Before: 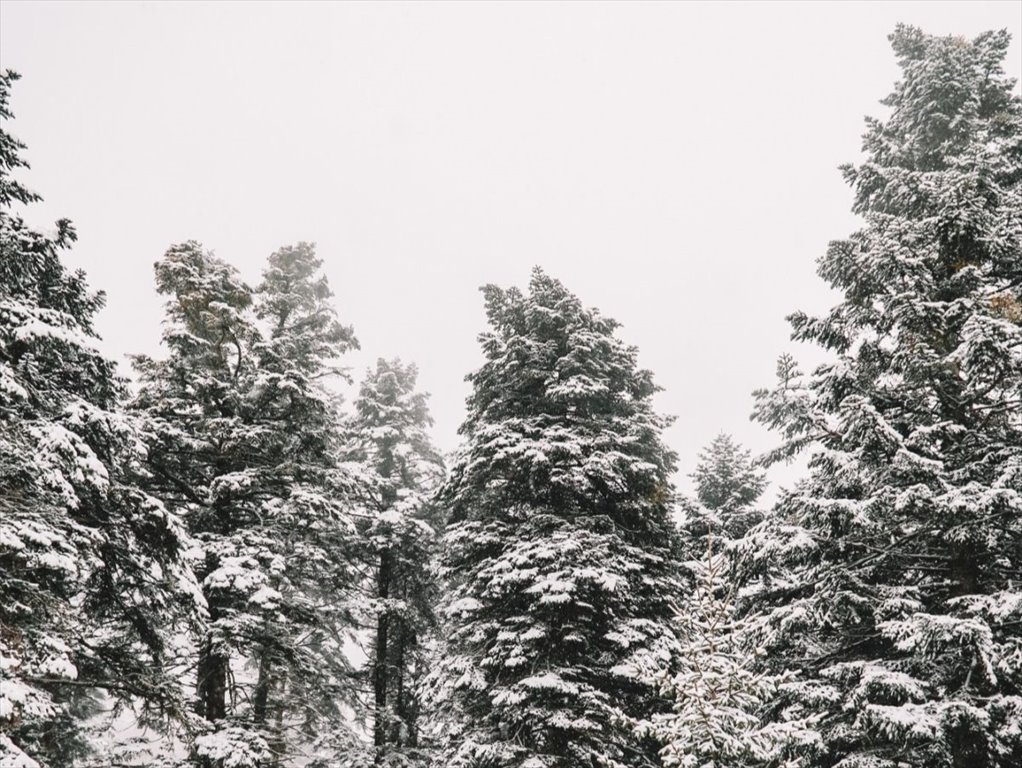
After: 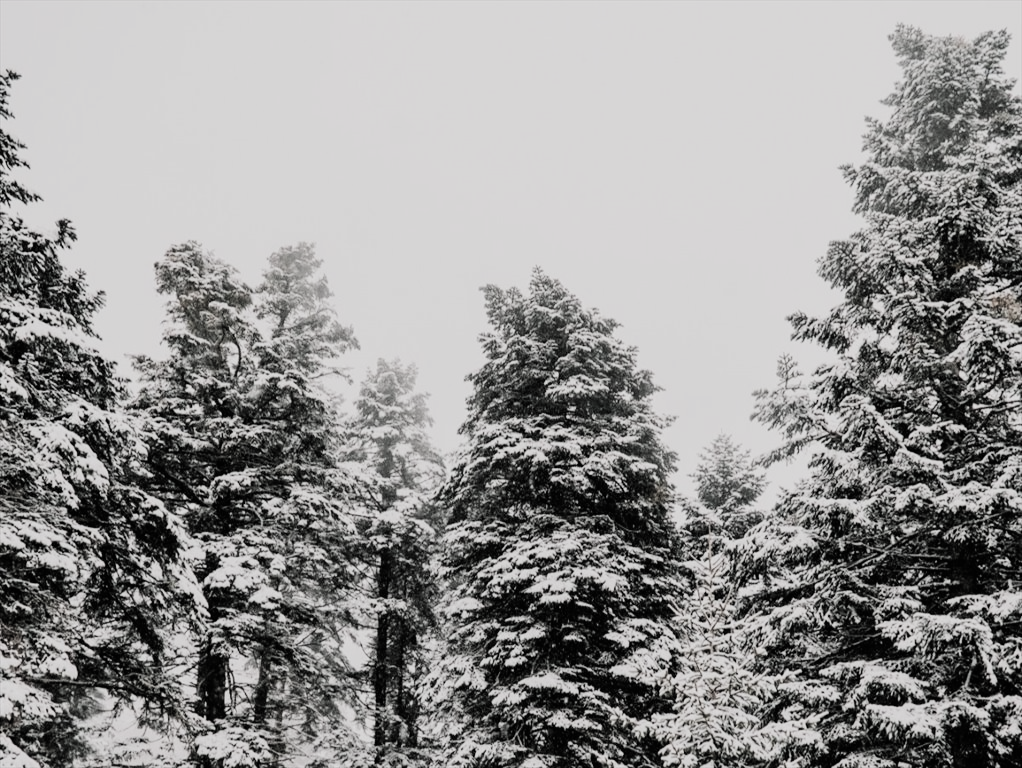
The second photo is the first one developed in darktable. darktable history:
filmic rgb: black relative exposure -5.05 EV, white relative exposure 3.96 EV, hardness 2.91, contrast 1.297, highlights saturation mix -29.05%, color science v5 (2021), contrast in shadows safe, contrast in highlights safe
